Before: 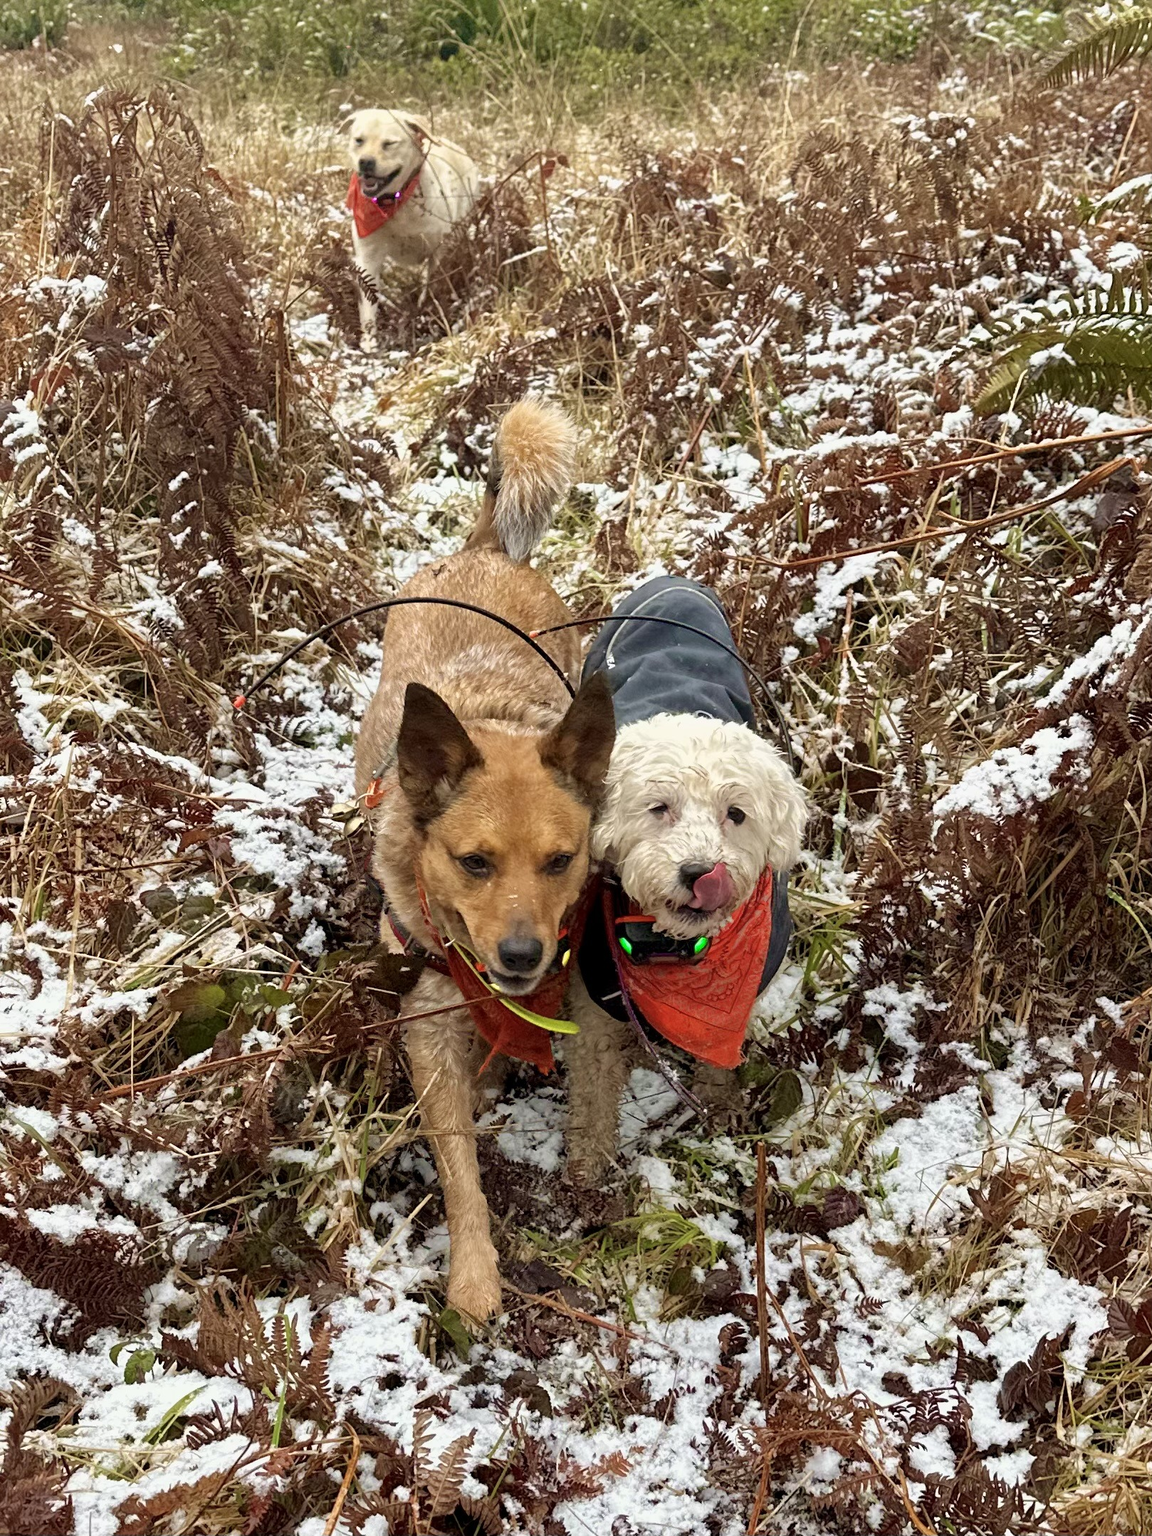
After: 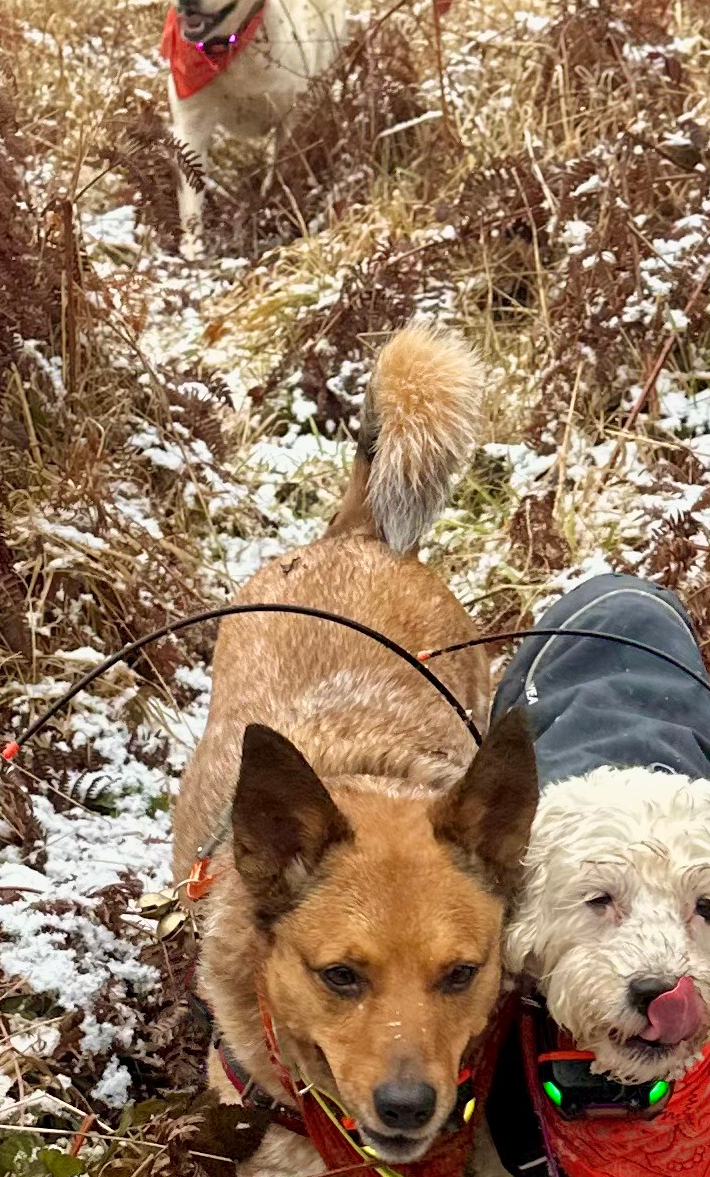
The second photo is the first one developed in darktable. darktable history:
crop: left 20.16%, top 10.908%, right 35.925%, bottom 34.525%
